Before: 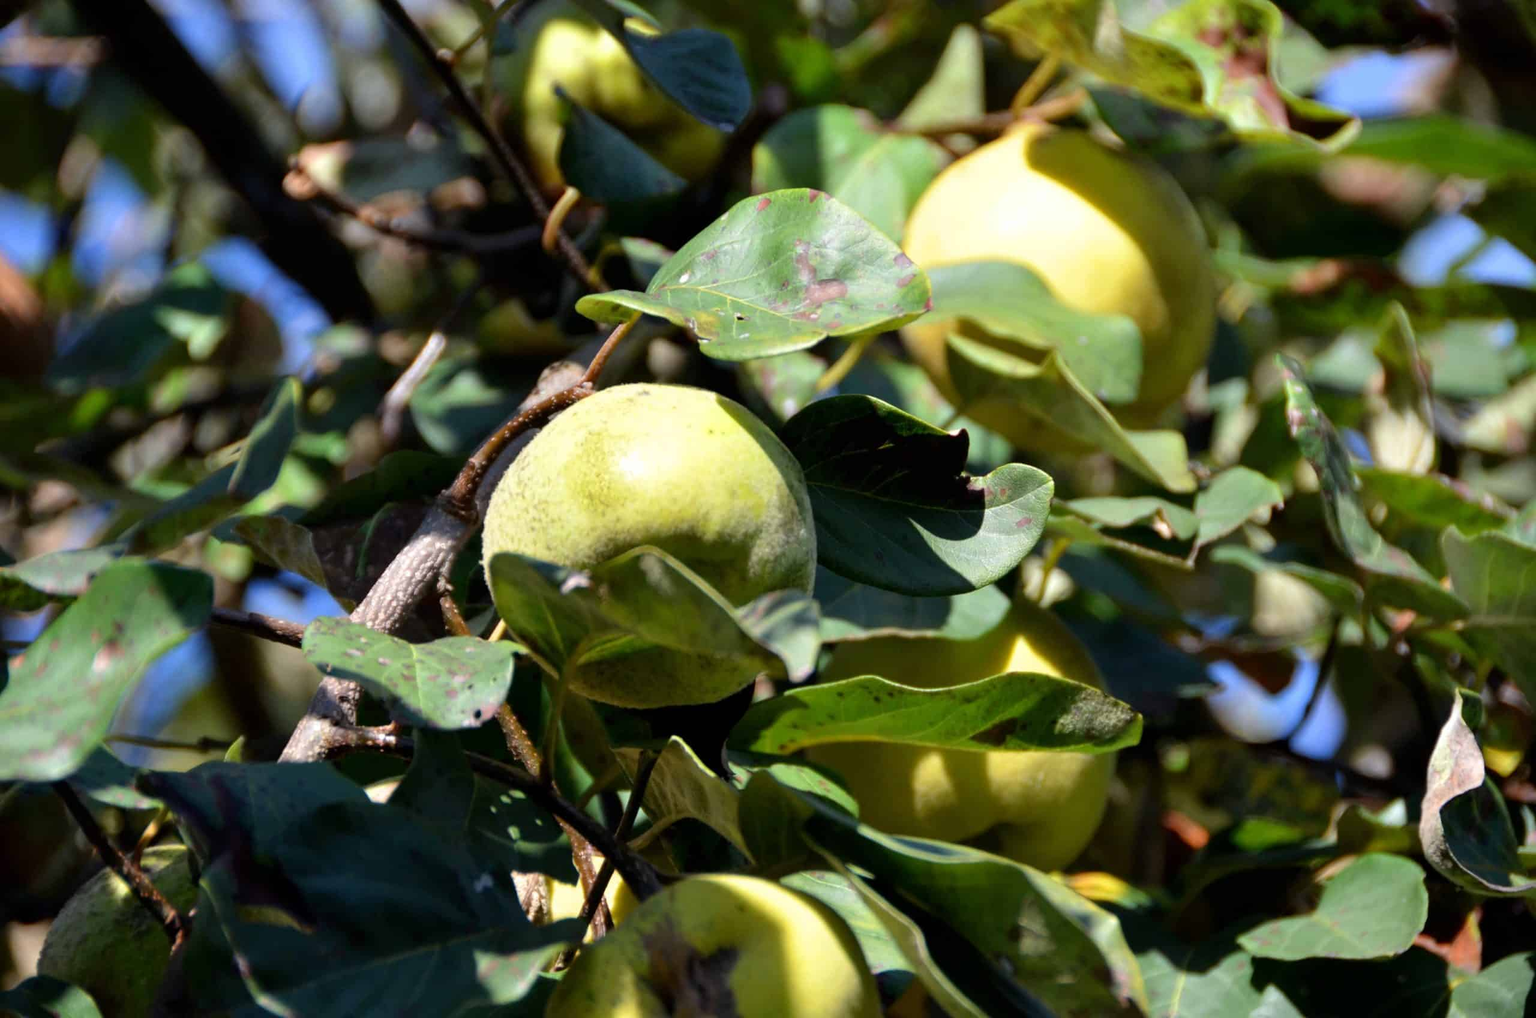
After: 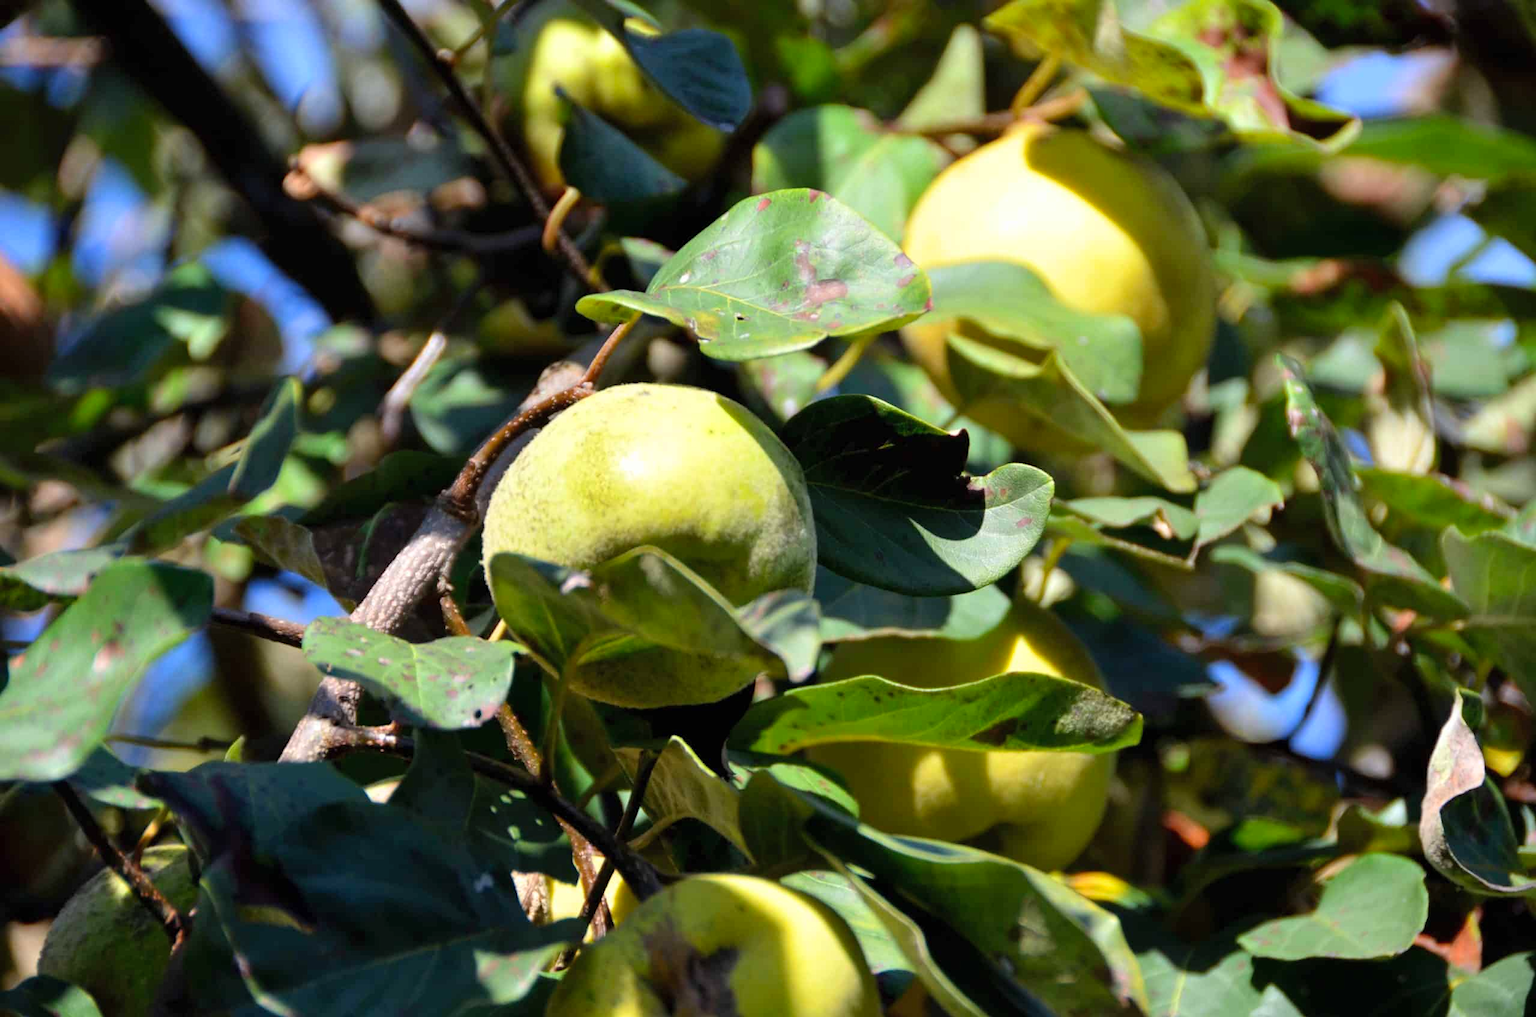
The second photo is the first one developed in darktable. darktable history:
contrast brightness saturation: contrast 0.072, brightness 0.077, saturation 0.181
